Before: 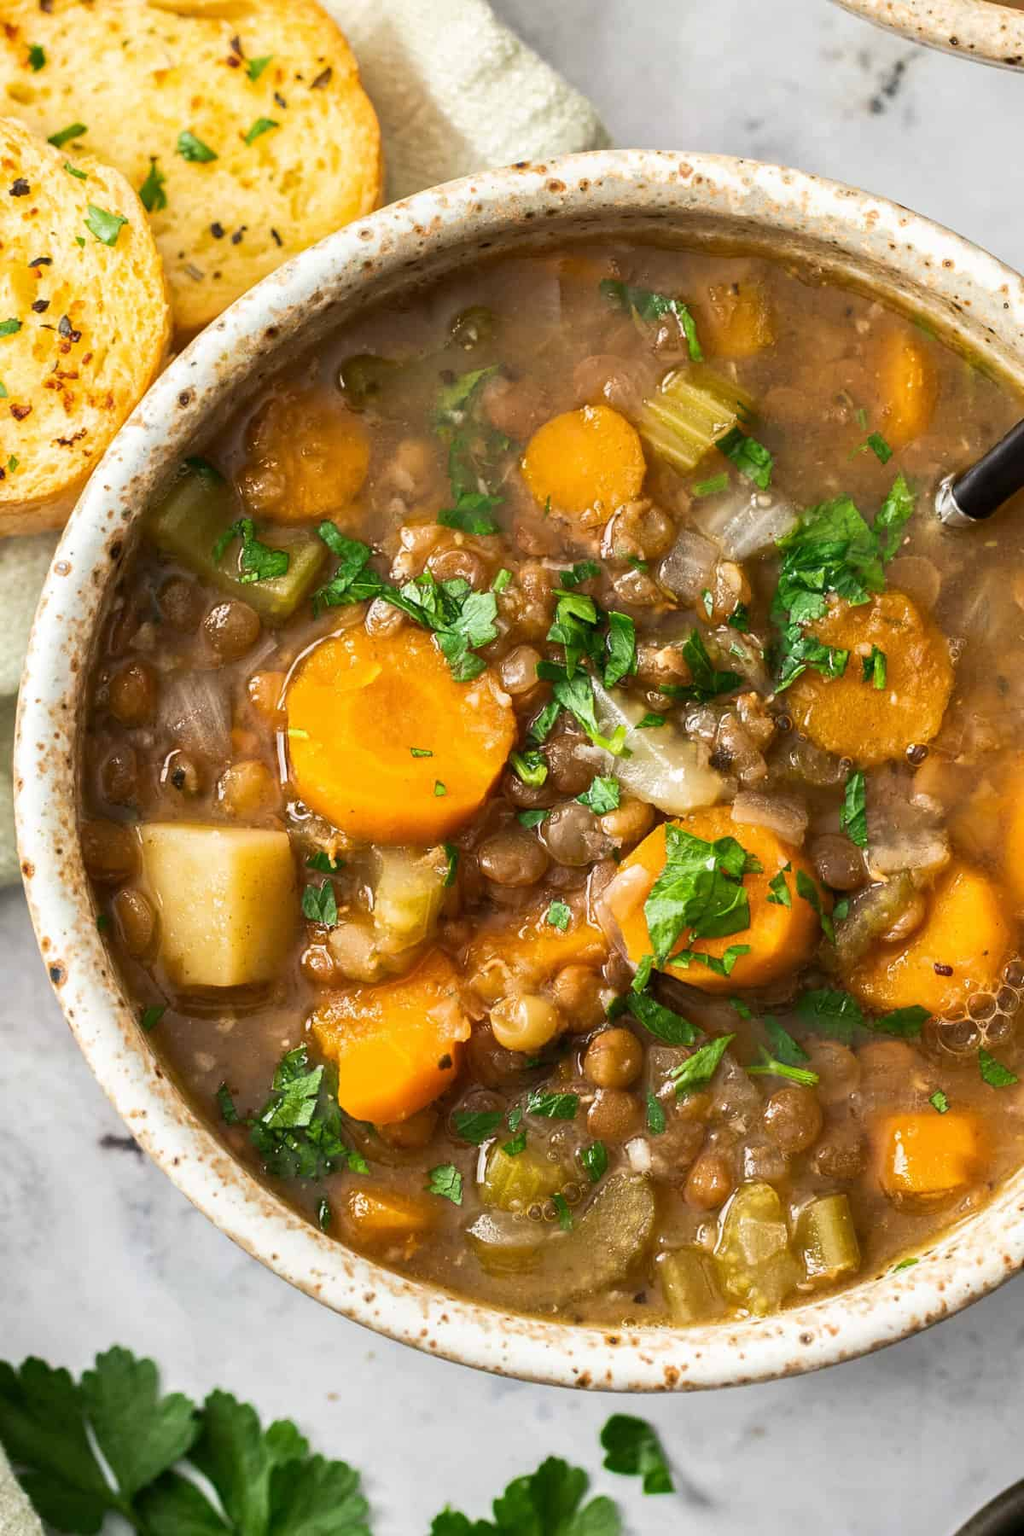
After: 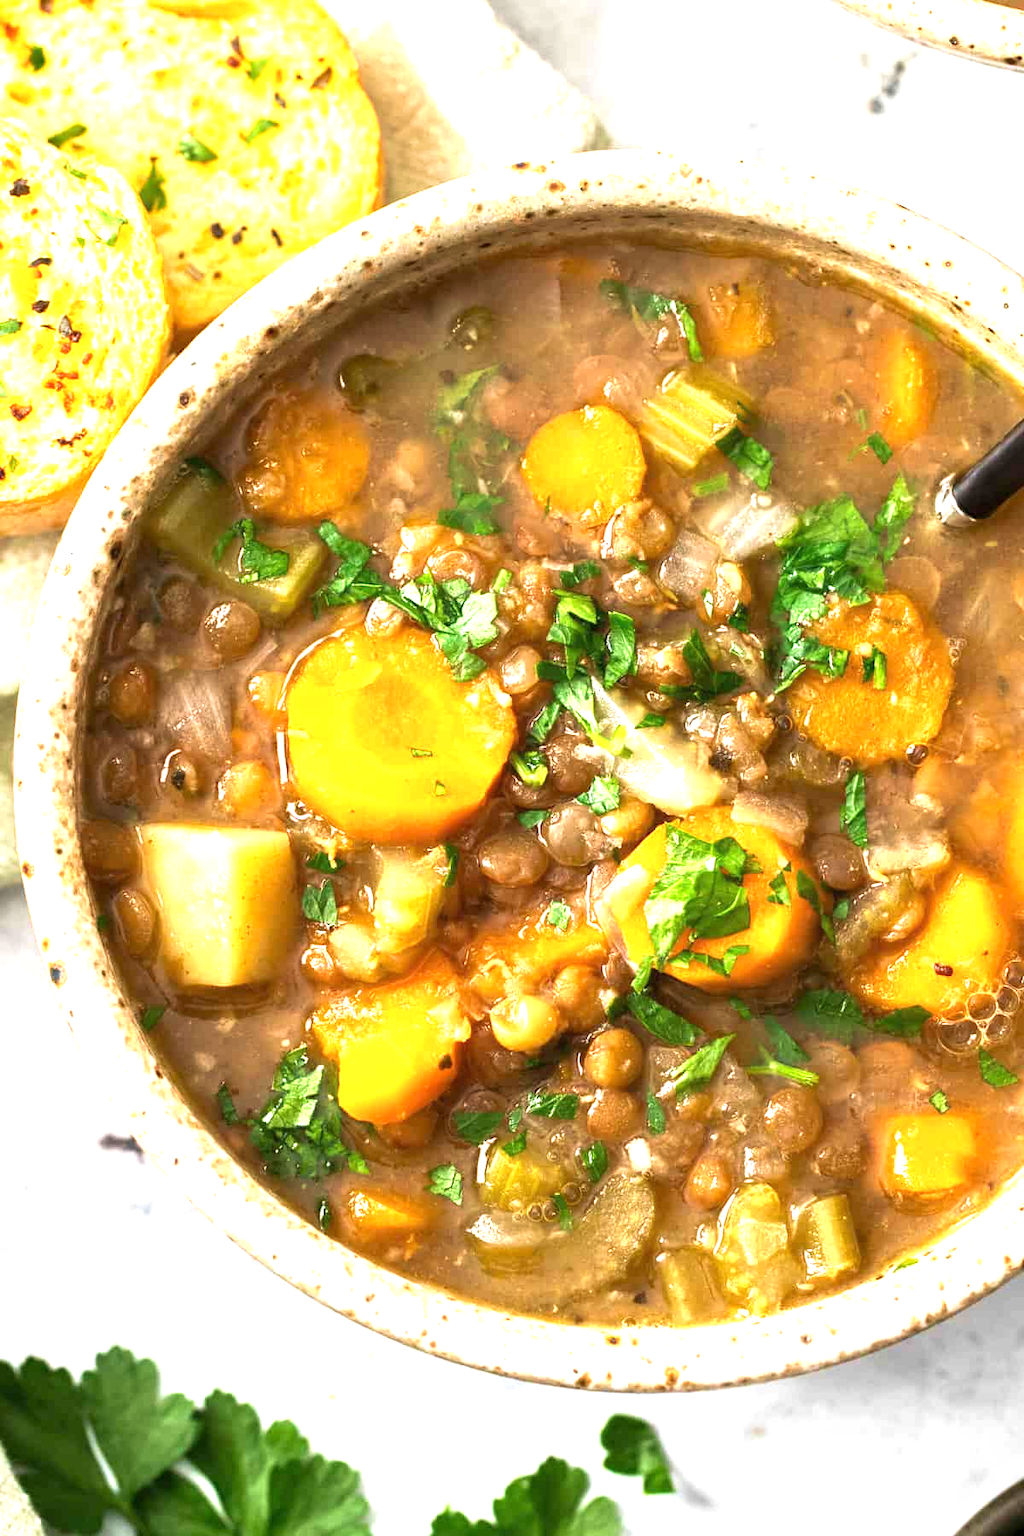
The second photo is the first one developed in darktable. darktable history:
velvia: on, module defaults
exposure: black level correction 0, exposure 1.103 EV, compensate exposure bias true, compensate highlight preservation false
